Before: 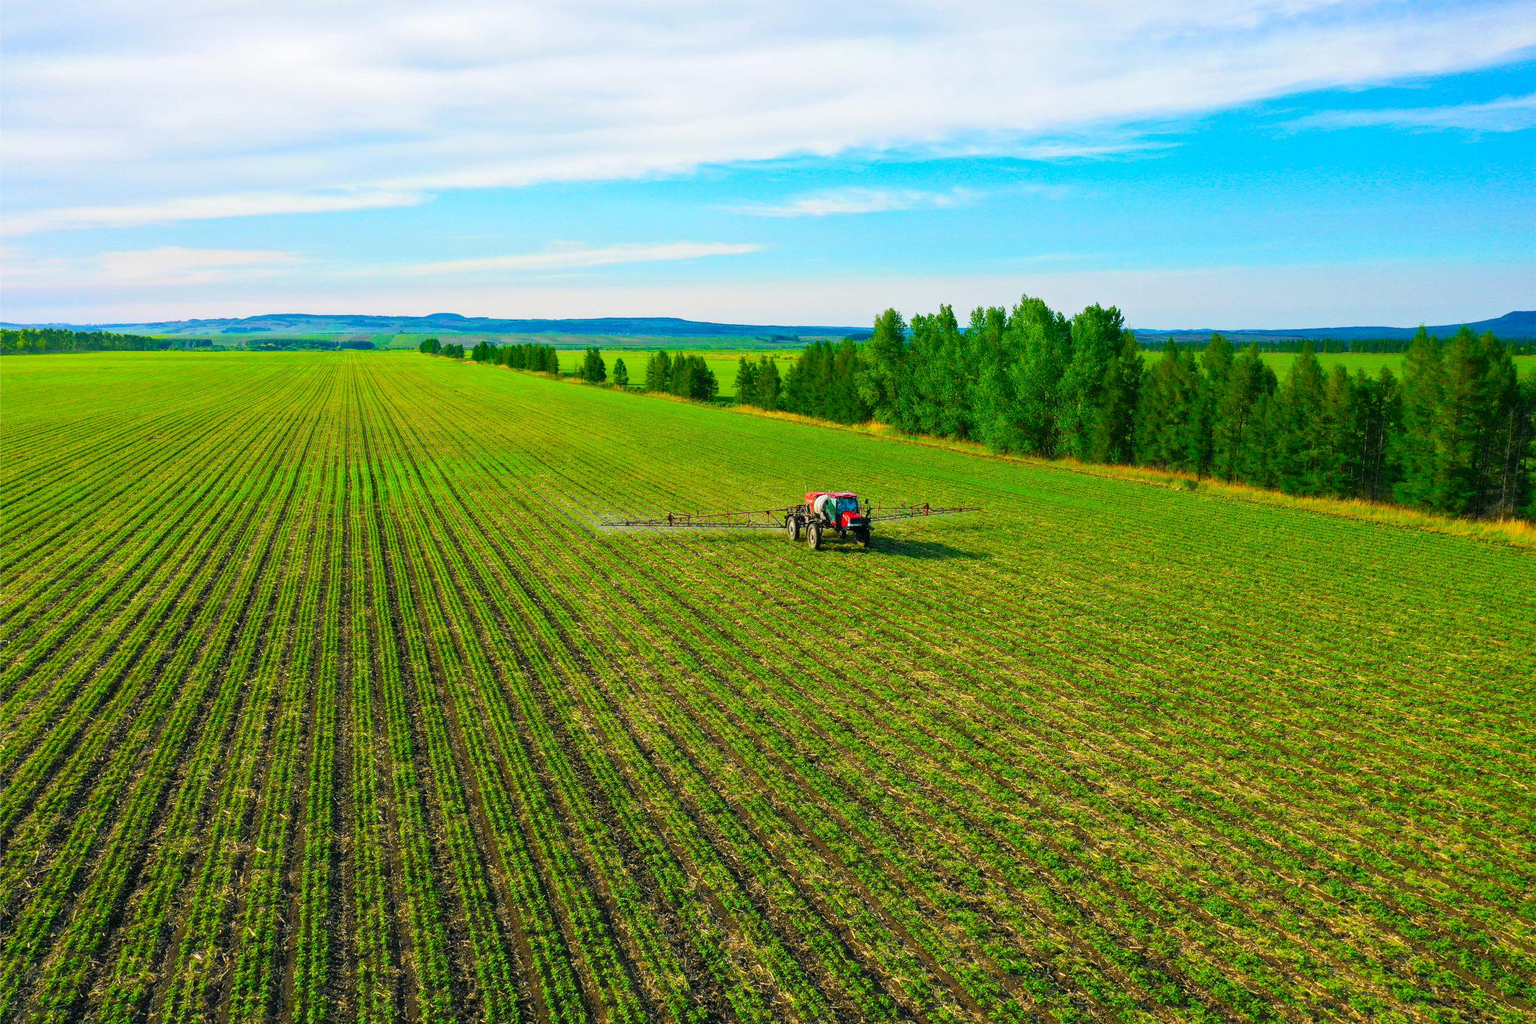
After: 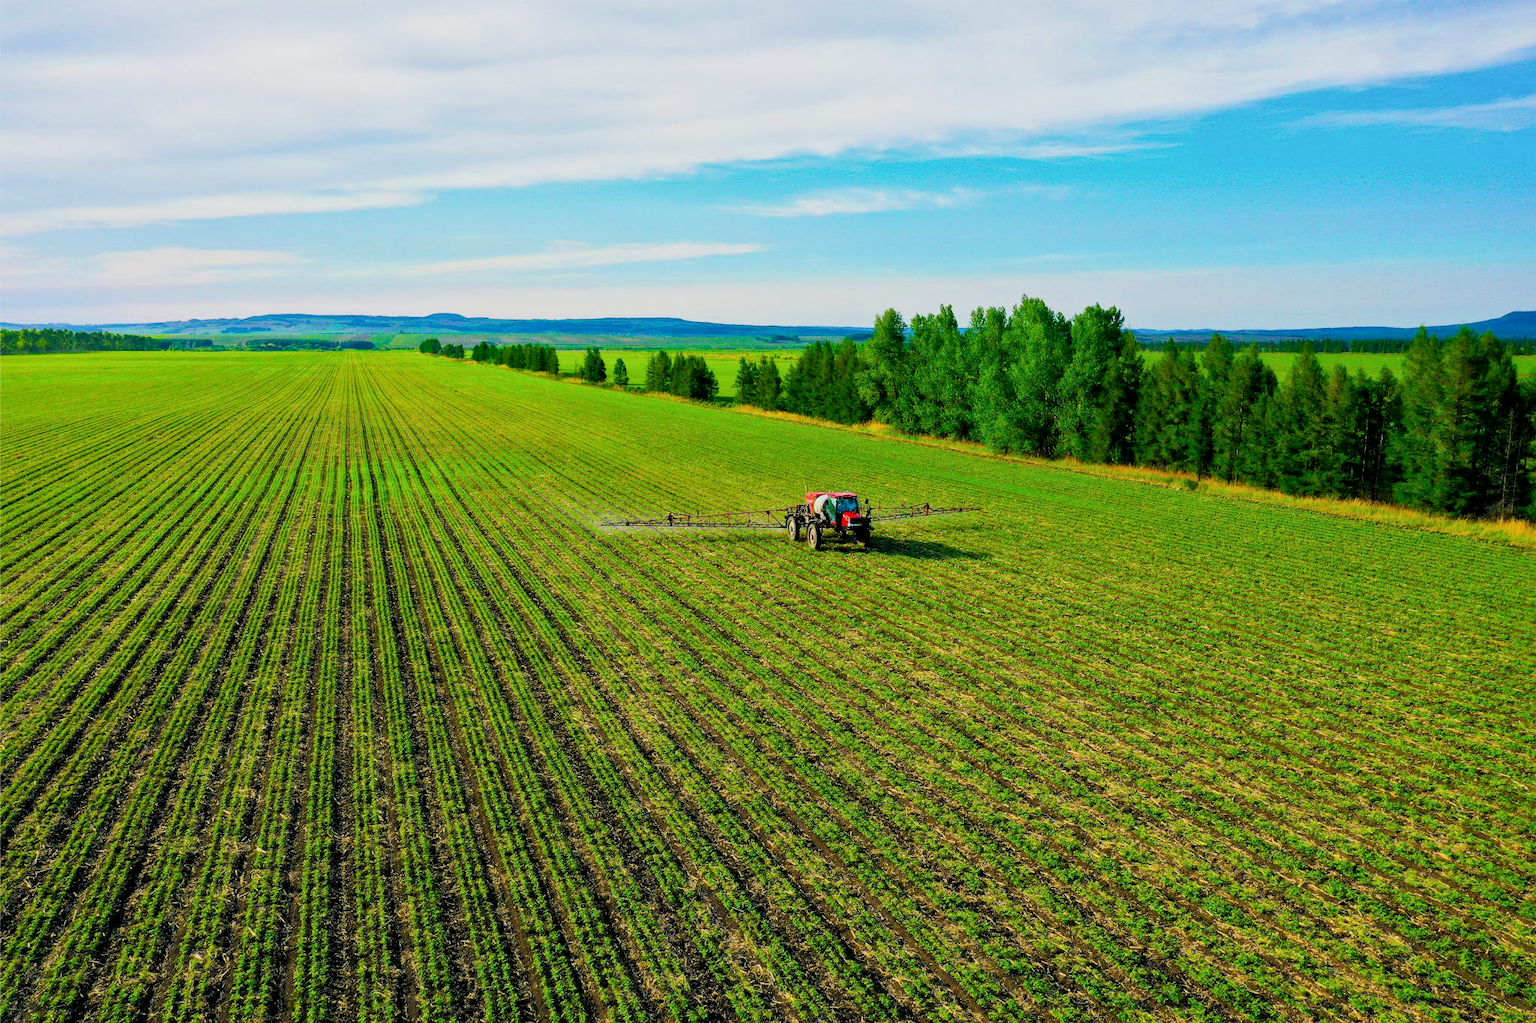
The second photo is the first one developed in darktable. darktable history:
local contrast: mode bilateral grid, contrast 19, coarseness 49, detail 120%, midtone range 0.2
filmic rgb: black relative exposure -8.01 EV, white relative exposure 4.03 EV, hardness 4.16, latitude 50.03%, contrast 1.101
